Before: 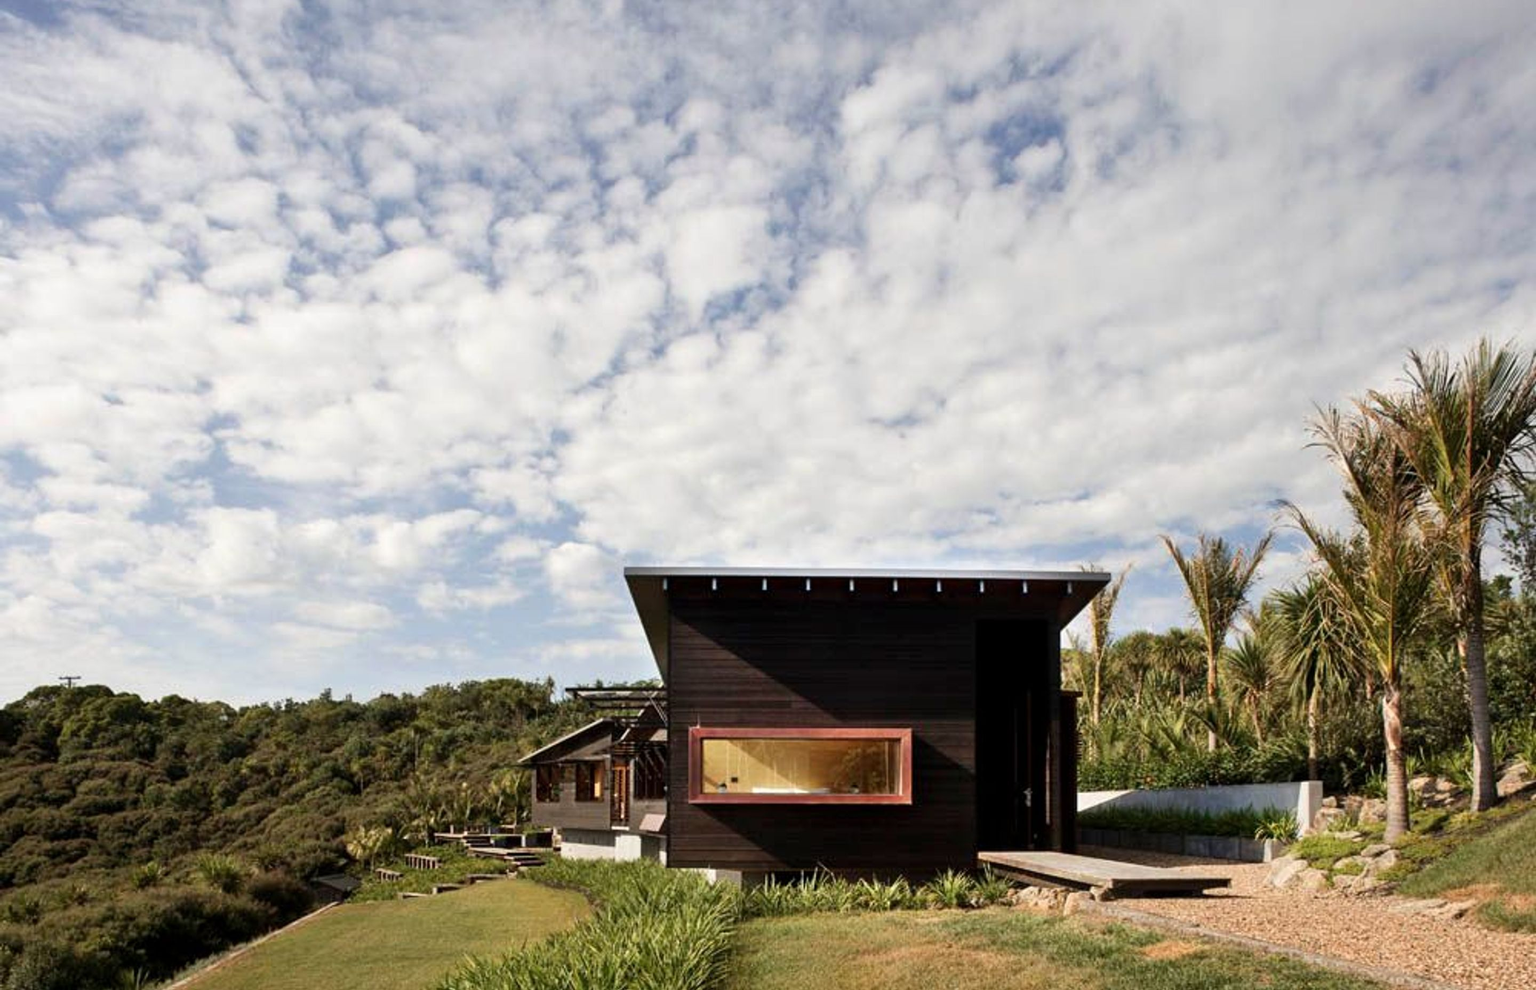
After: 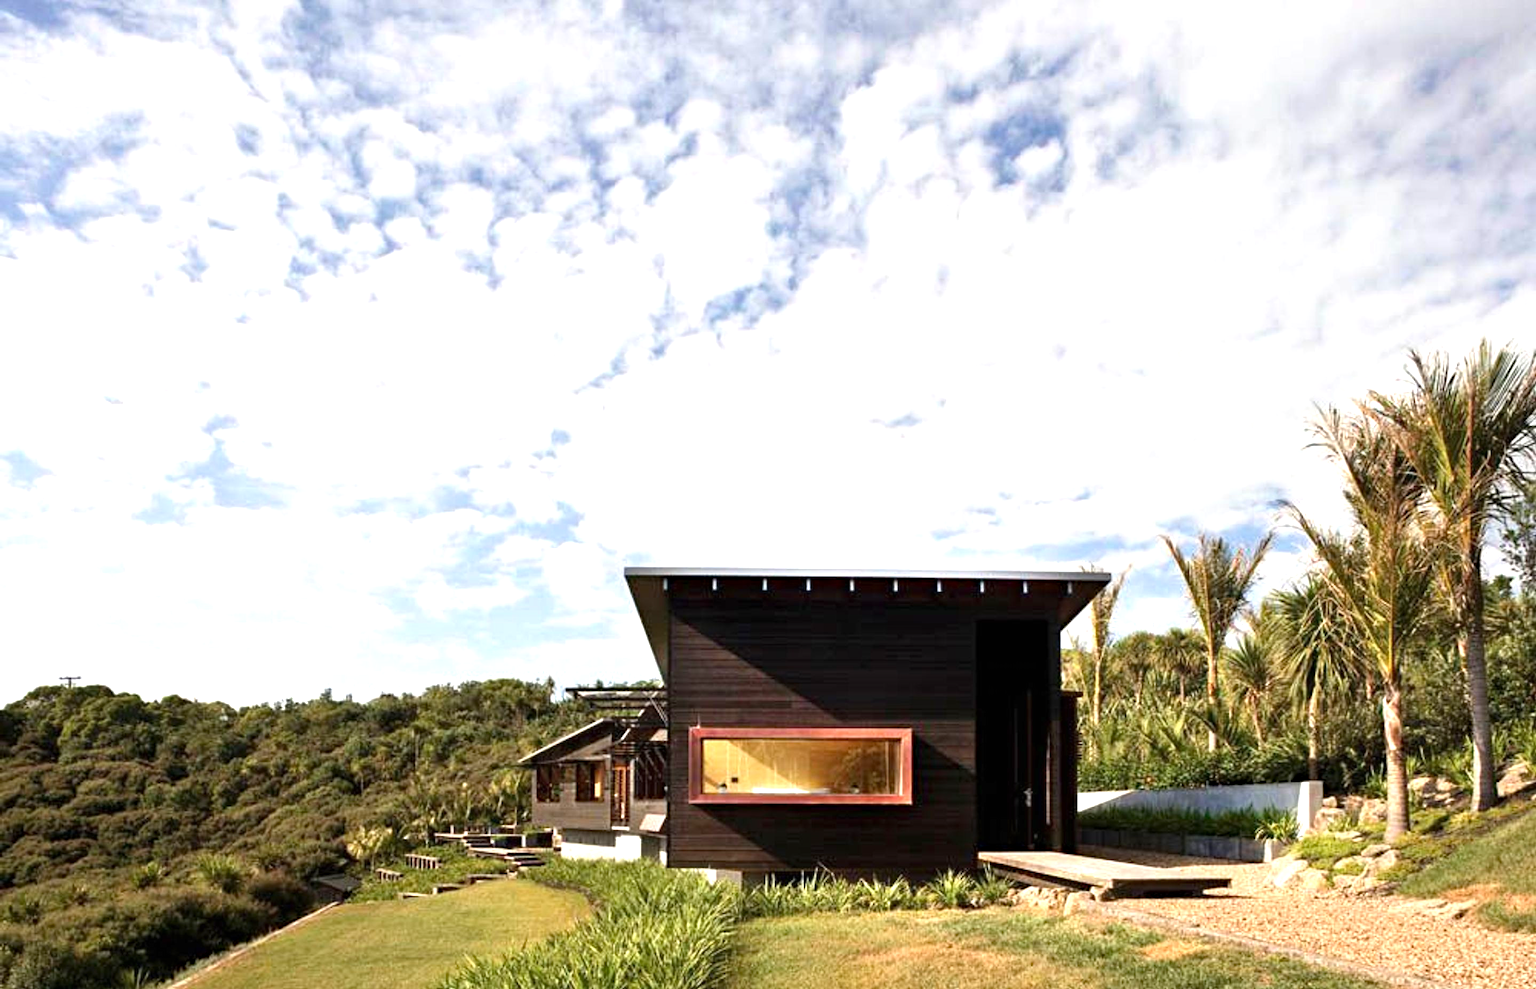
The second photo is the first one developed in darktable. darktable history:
haze removal: compatibility mode true, adaptive false
exposure: black level correction 0, exposure 0.894 EV, compensate highlight preservation false
